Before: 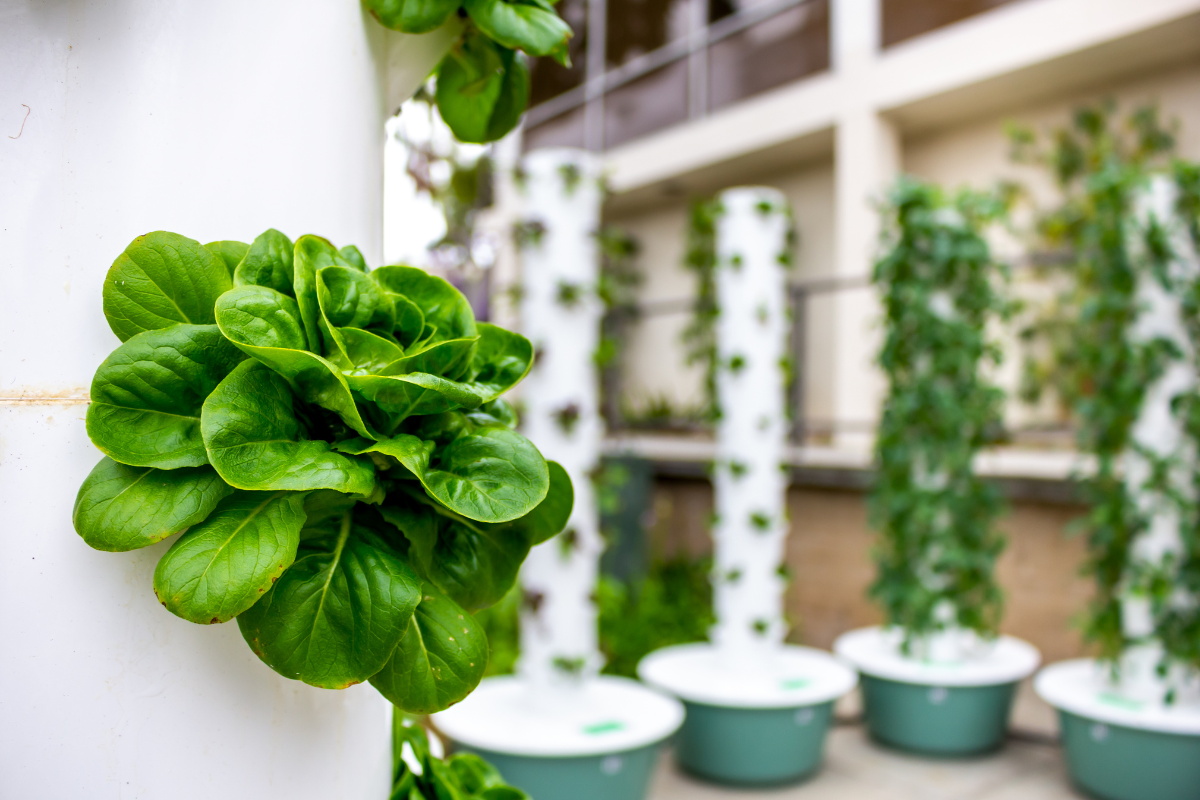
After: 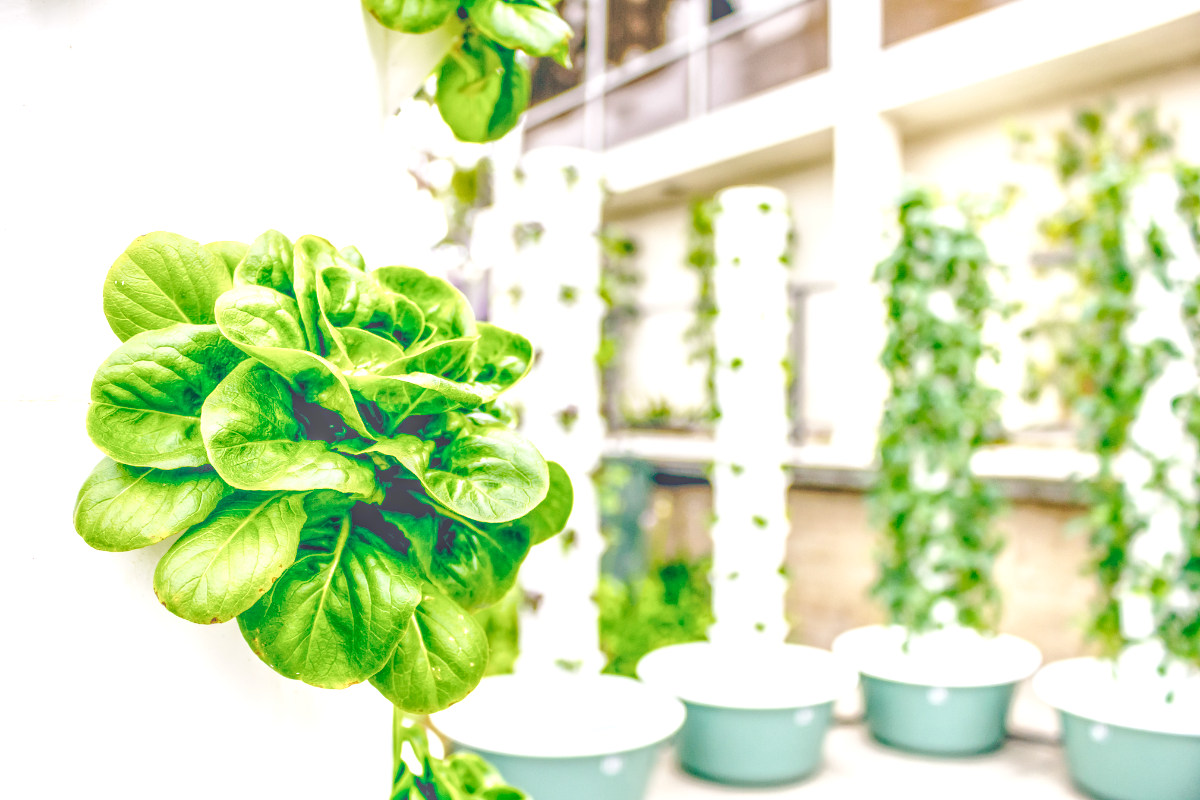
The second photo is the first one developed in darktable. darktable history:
white balance: emerald 1
exposure: black level correction -0.005, exposure 1 EV, compensate highlight preservation false
local contrast: highlights 20%, shadows 30%, detail 200%, midtone range 0.2
color balance: lift [0.975, 0.993, 1, 1.015], gamma [1.1, 1, 1, 0.945], gain [1, 1.04, 1, 0.95]
base curve: curves: ch0 [(0, 0.007) (0.028, 0.063) (0.121, 0.311) (0.46, 0.743) (0.859, 0.957) (1, 1)], preserve colors none
